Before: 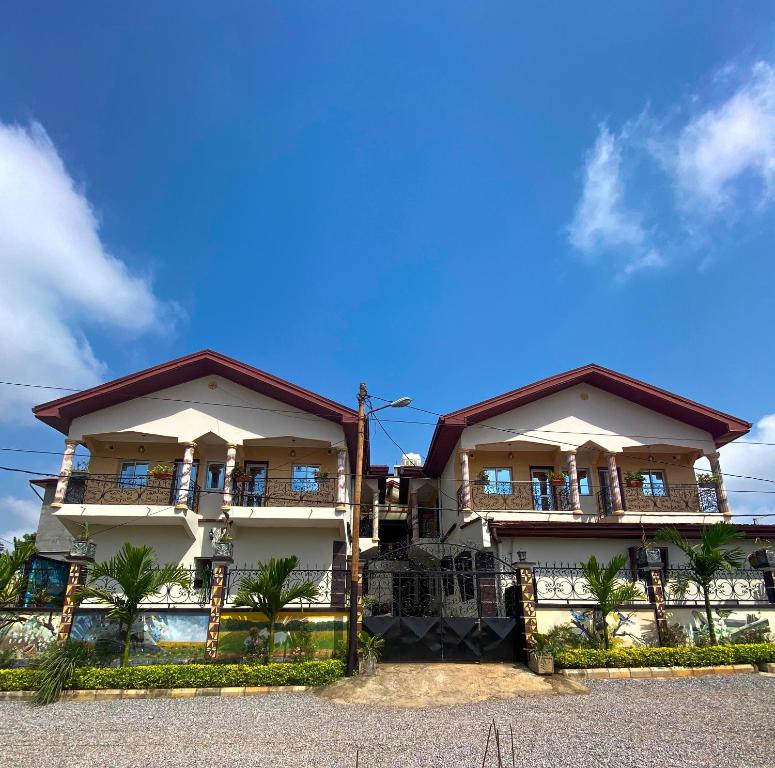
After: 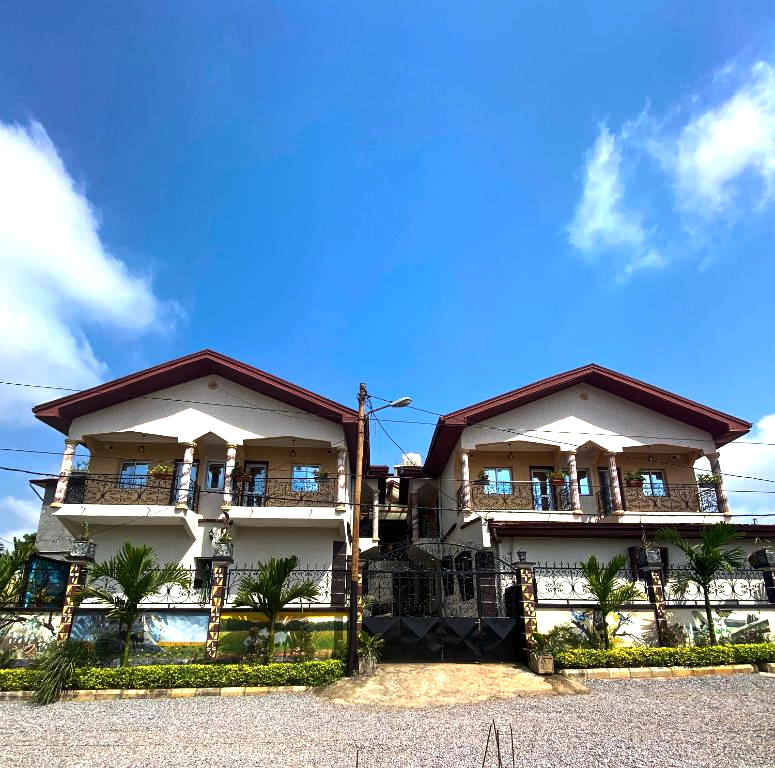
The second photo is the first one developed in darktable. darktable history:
tone equalizer: -8 EV -0.77 EV, -7 EV -0.665 EV, -6 EV -0.58 EV, -5 EV -0.402 EV, -3 EV 0.387 EV, -2 EV 0.6 EV, -1 EV 0.675 EV, +0 EV 0.738 EV, edges refinement/feathering 500, mask exposure compensation -1.57 EV, preserve details no
